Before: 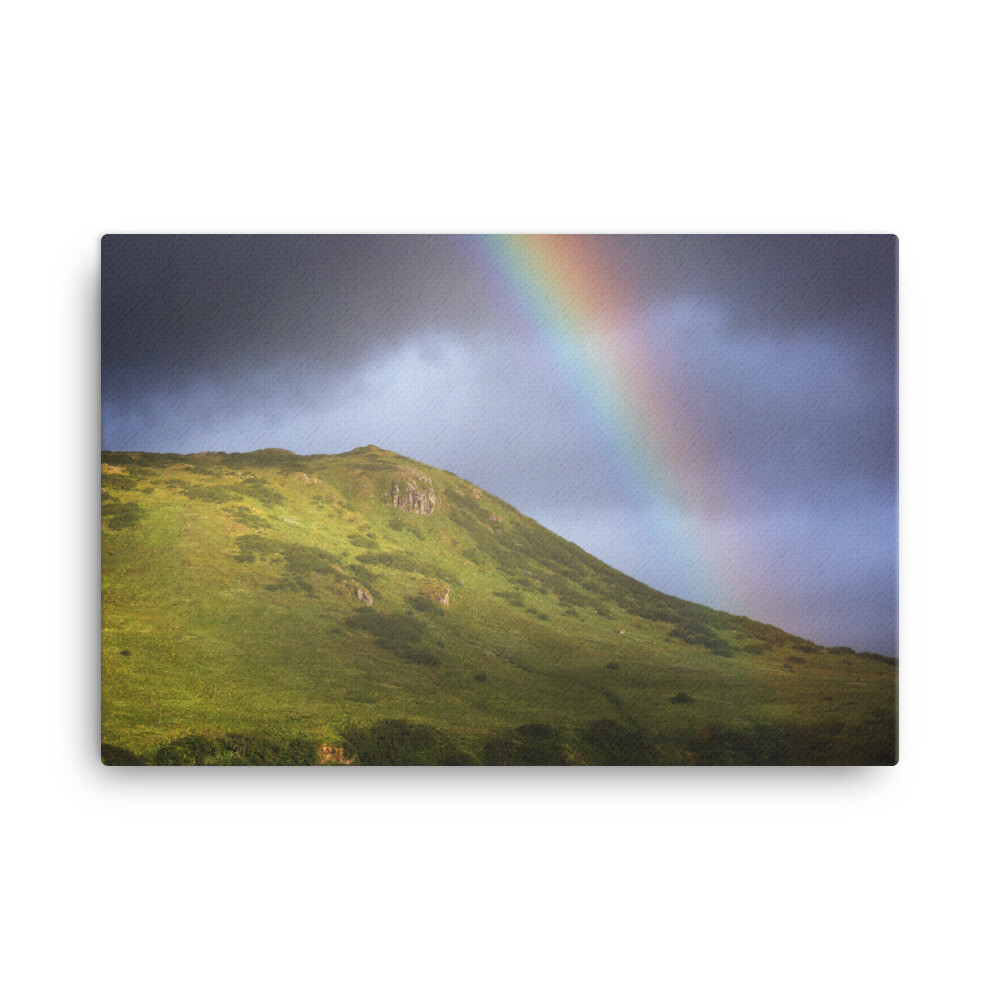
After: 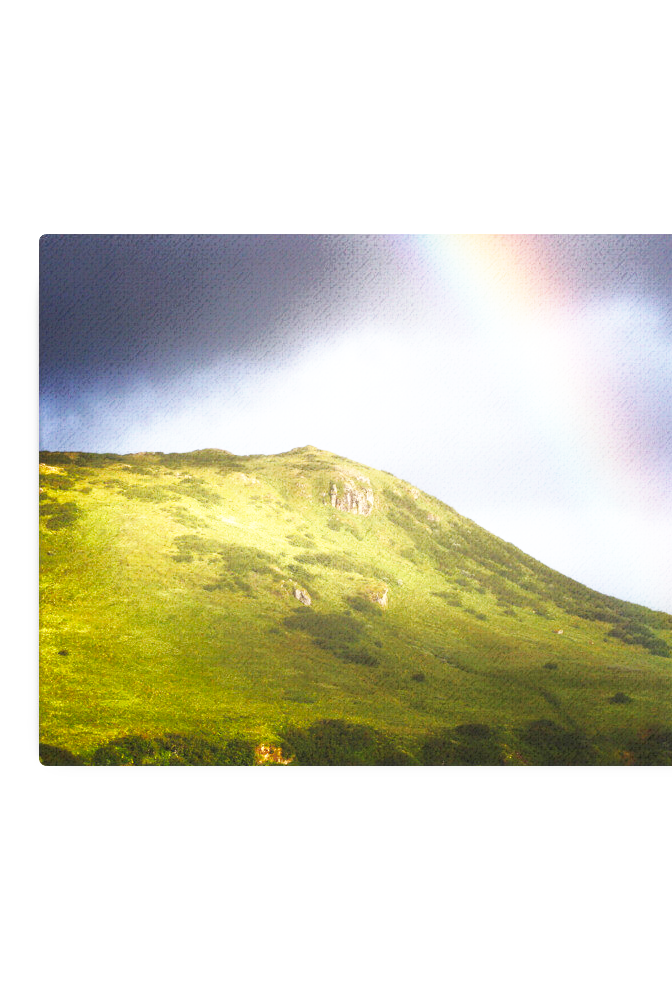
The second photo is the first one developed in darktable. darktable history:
tone equalizer: -8 EV 0.001 EV, -7 EV -0.002 EV, -6 EV 0.003 EV, -5 EV -0.019 EV, -4 EV -0.102 EV, -3 EV -0.175 EV, -2 EV 0.216 EV, -1 EV 0.718 EV, +0 EV 0.469 EV, mask exposure compensation -0.494 EV
base curve: curves: ch0 [(0, 0) (0.007, 0.004) (0.027, 0.03) (0.046, 0.07) (0.207, 0.54) (0.442, 0.872) (0.673, 0.972) (1, 1)], preserve colors none
crop and rotate: left 6.268%, right 26.461%
shadows and highlights: on, module defaults
